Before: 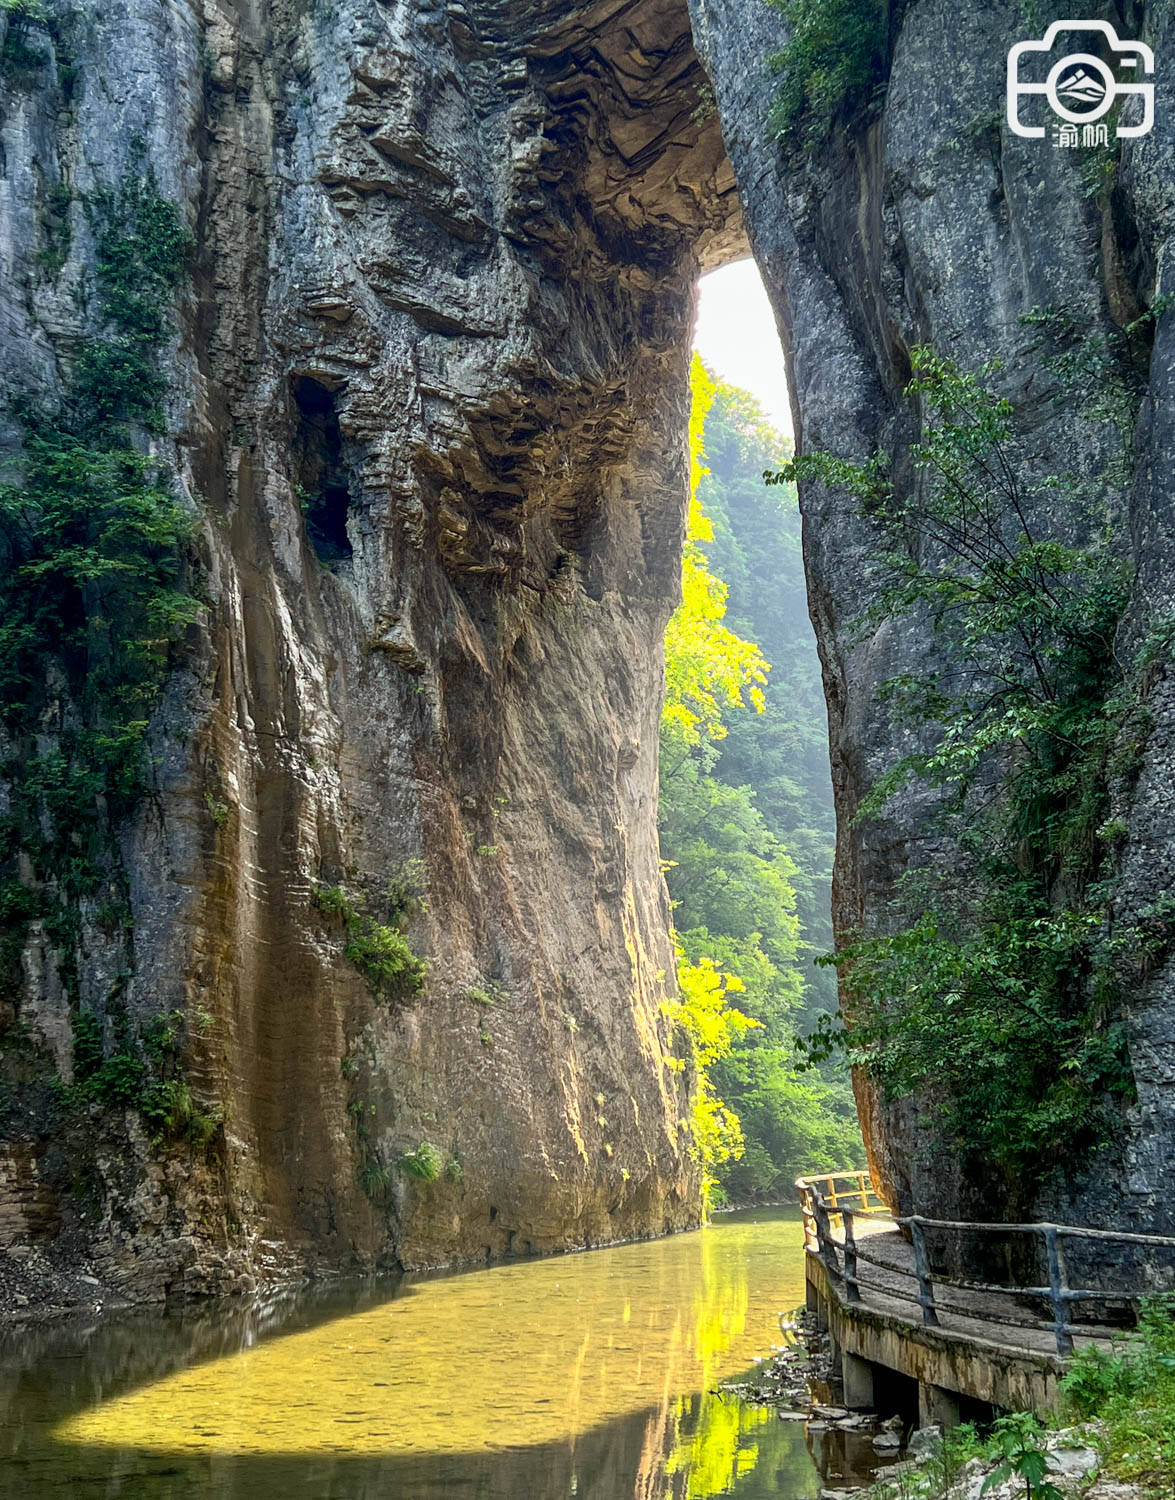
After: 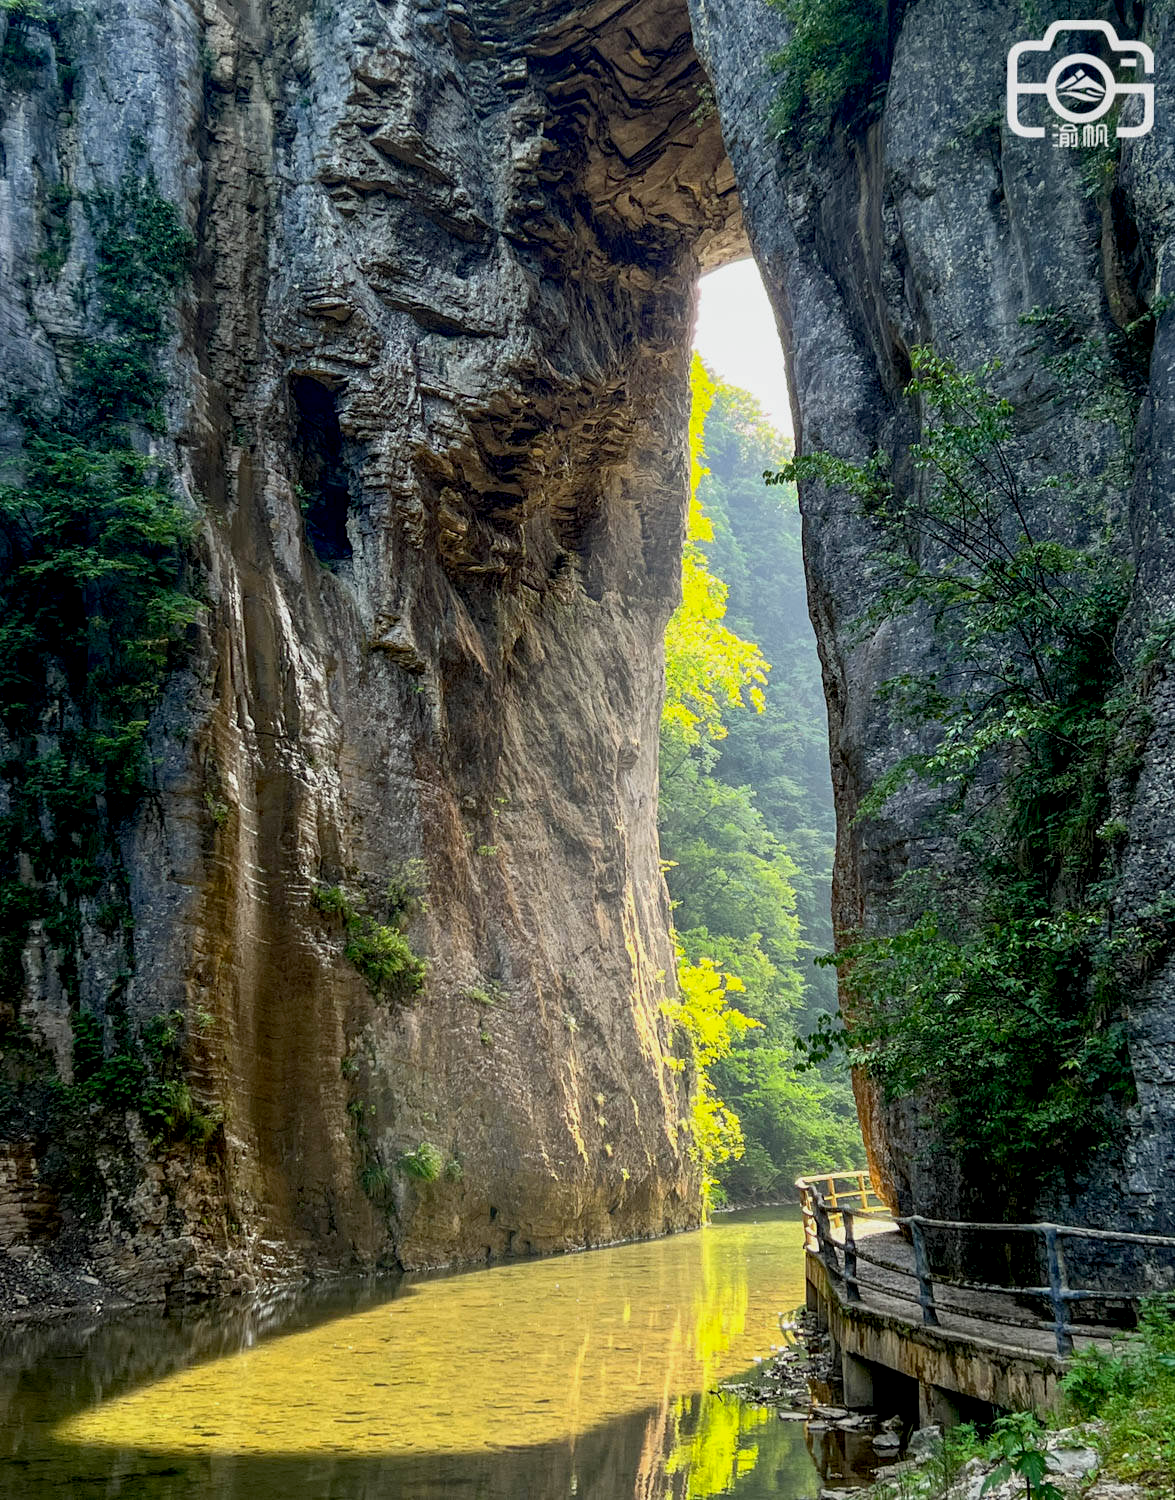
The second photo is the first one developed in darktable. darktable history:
exposure: black level correction 0.009, exposure -0.166 EV, compensate highlight preservation false
